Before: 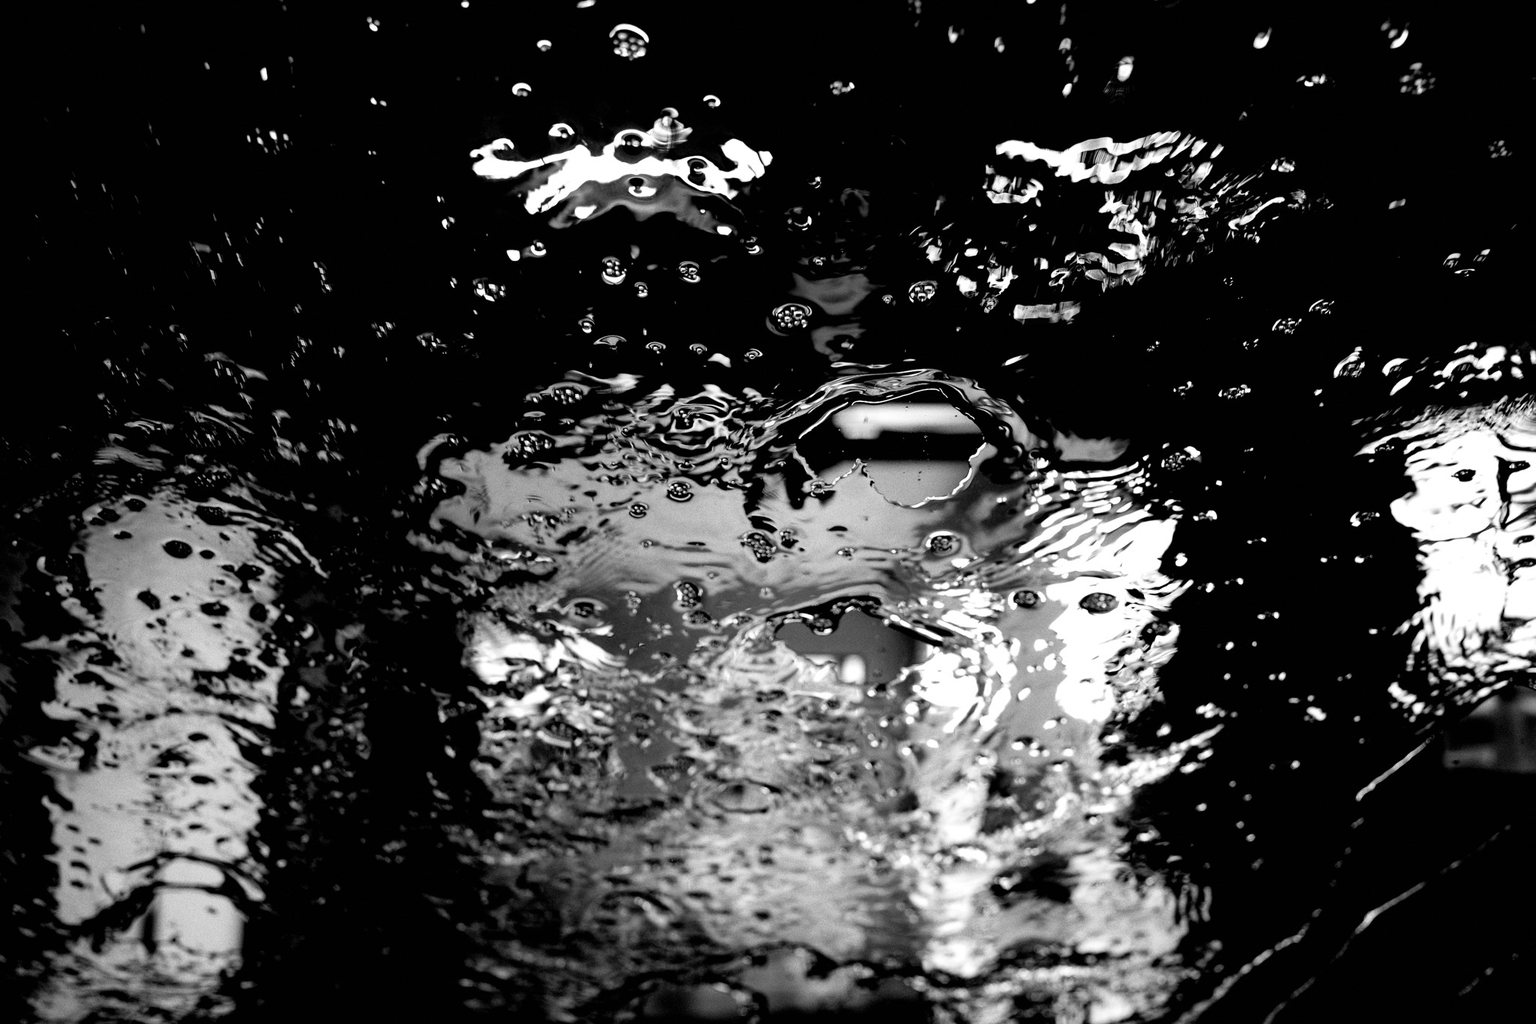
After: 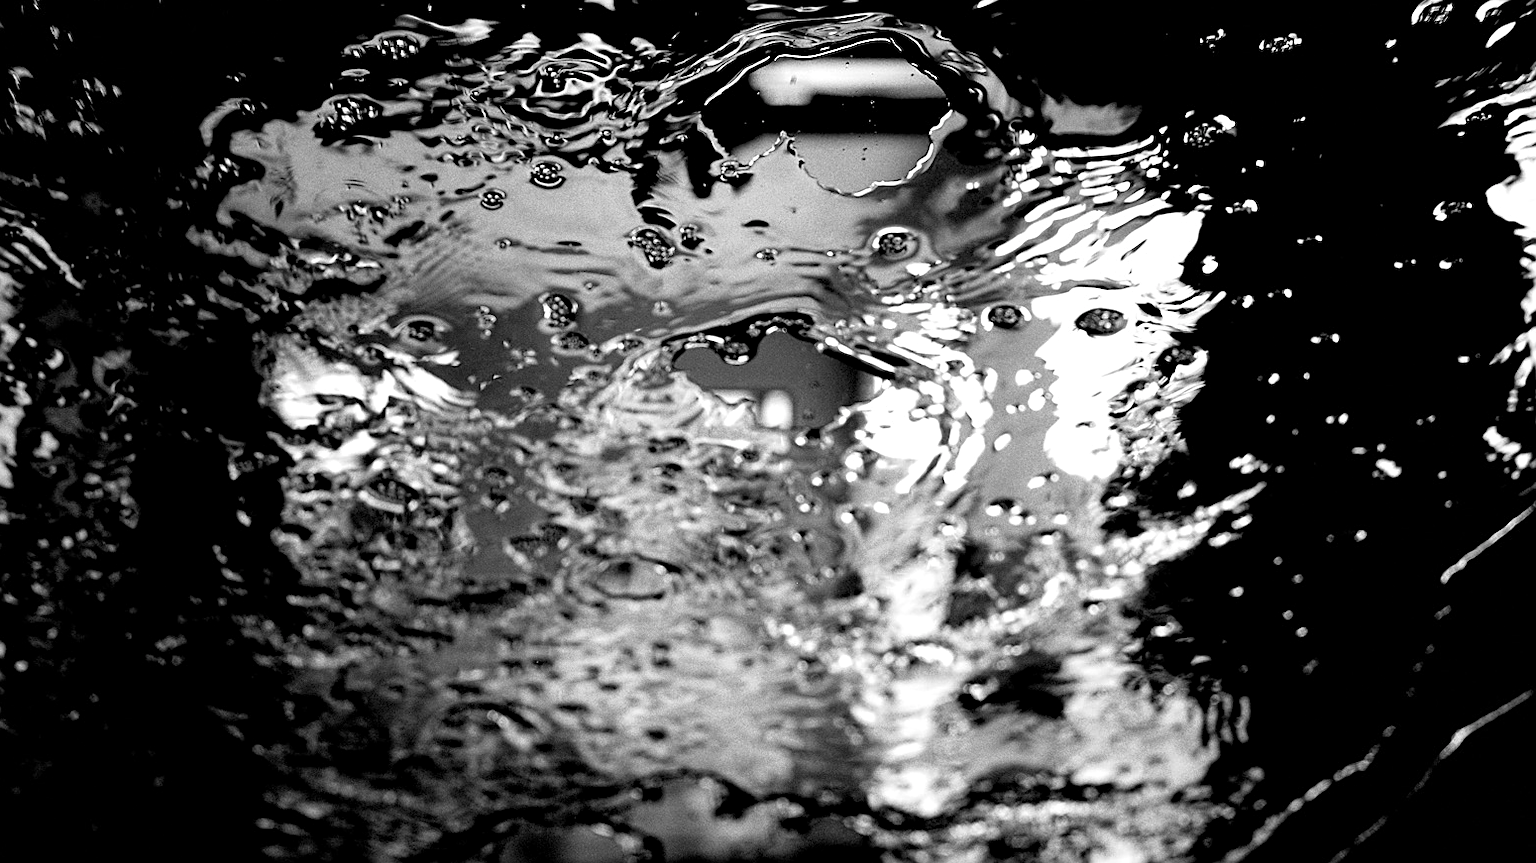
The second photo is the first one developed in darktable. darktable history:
crop and rotate: left 17.299%, top 35.115%, right 7.015%, bottom 1.024%
sharpen: on, module defaults
local contrast: highlights 100%, shadows 100%, detail 120%, midtone range 0.2
